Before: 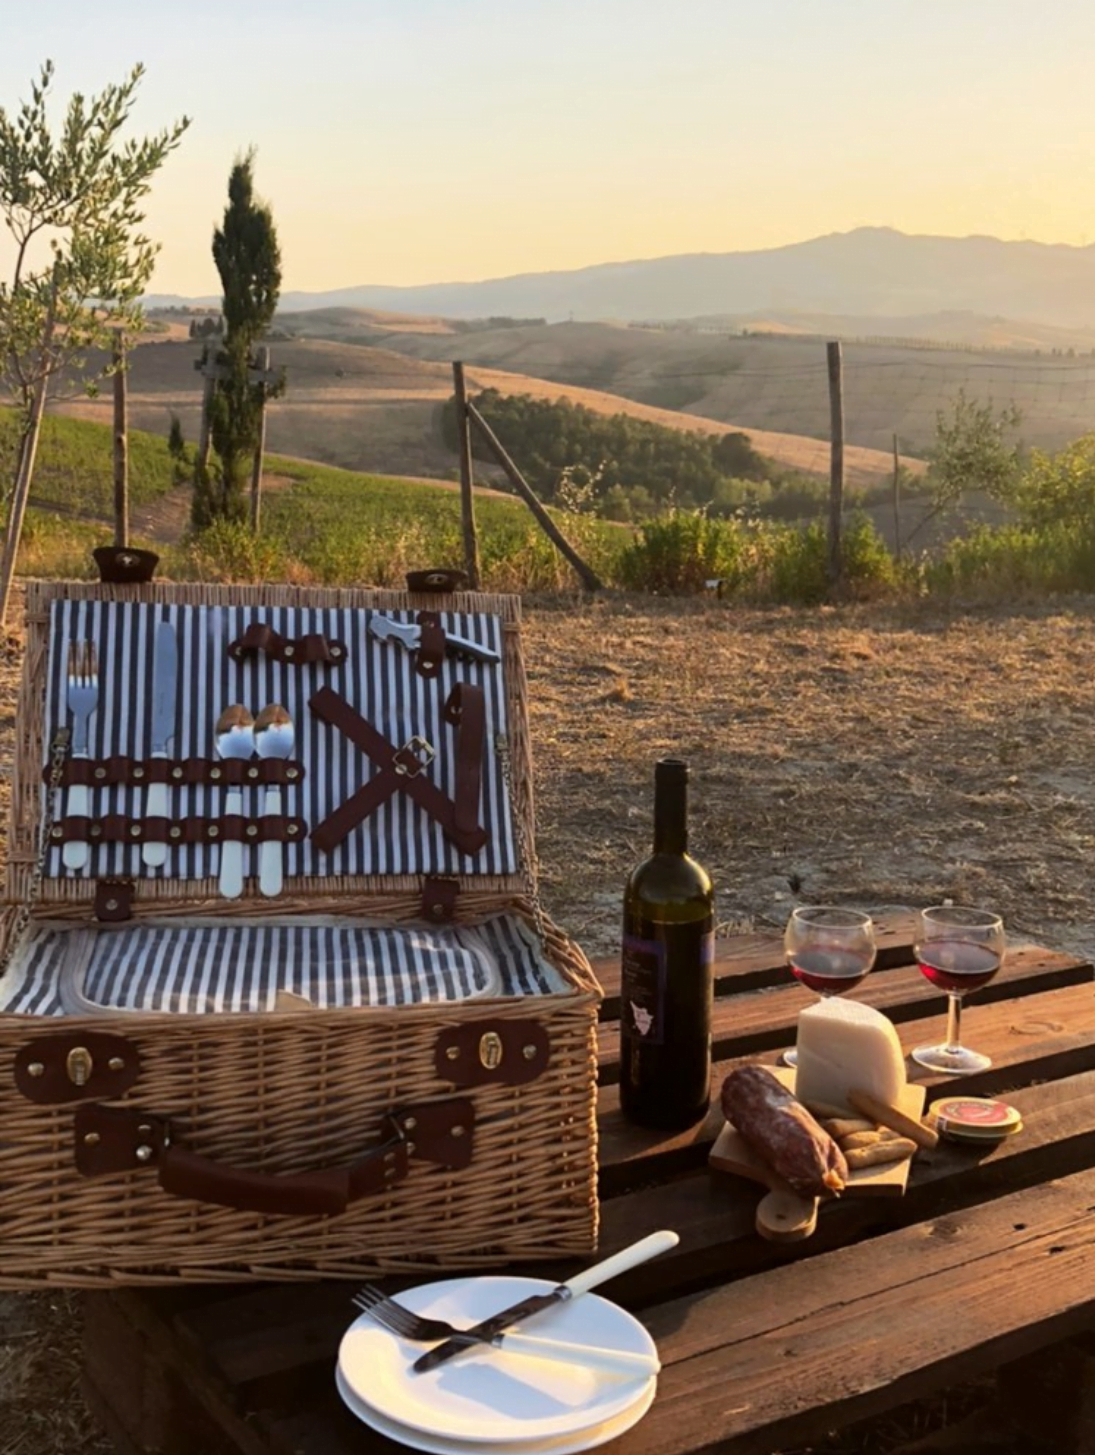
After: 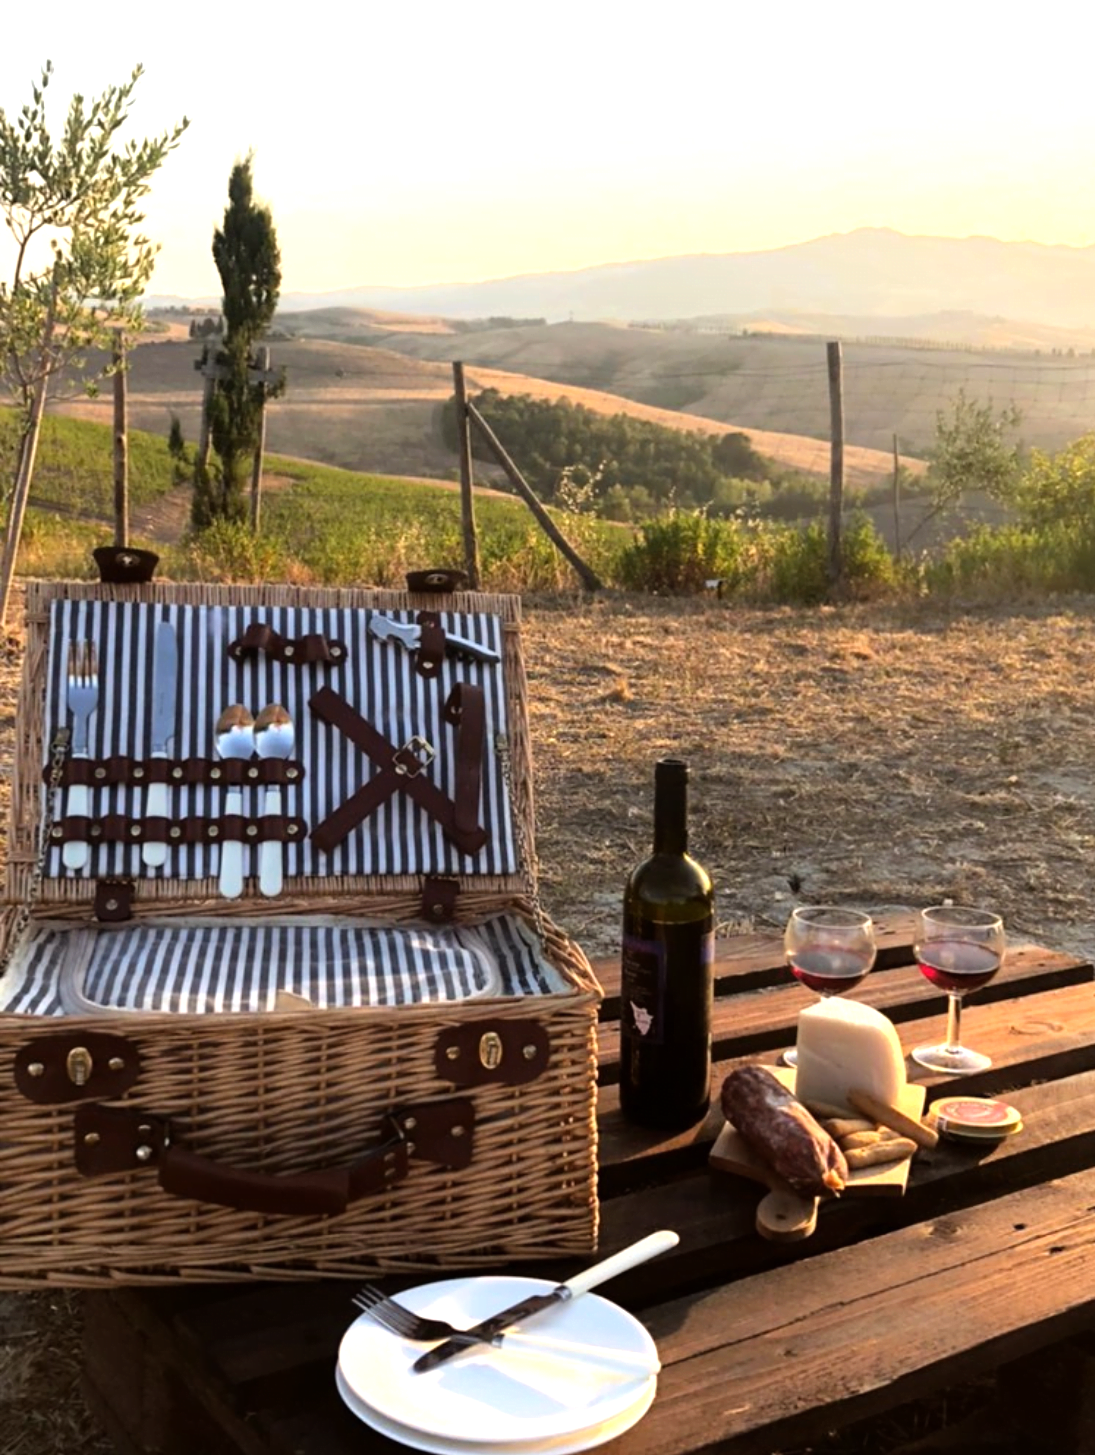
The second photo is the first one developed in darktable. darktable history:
tone equalizer: -8 EV -0.74 EV, -7 EV -0.719 EV, -6 EV -0.624 EV, -5 EV -0.372 EV, -3 EV 0.4 EV, -2 EV 0.6 EV, -1 EV 0.687 EV, +0 EV 0.722 EV
